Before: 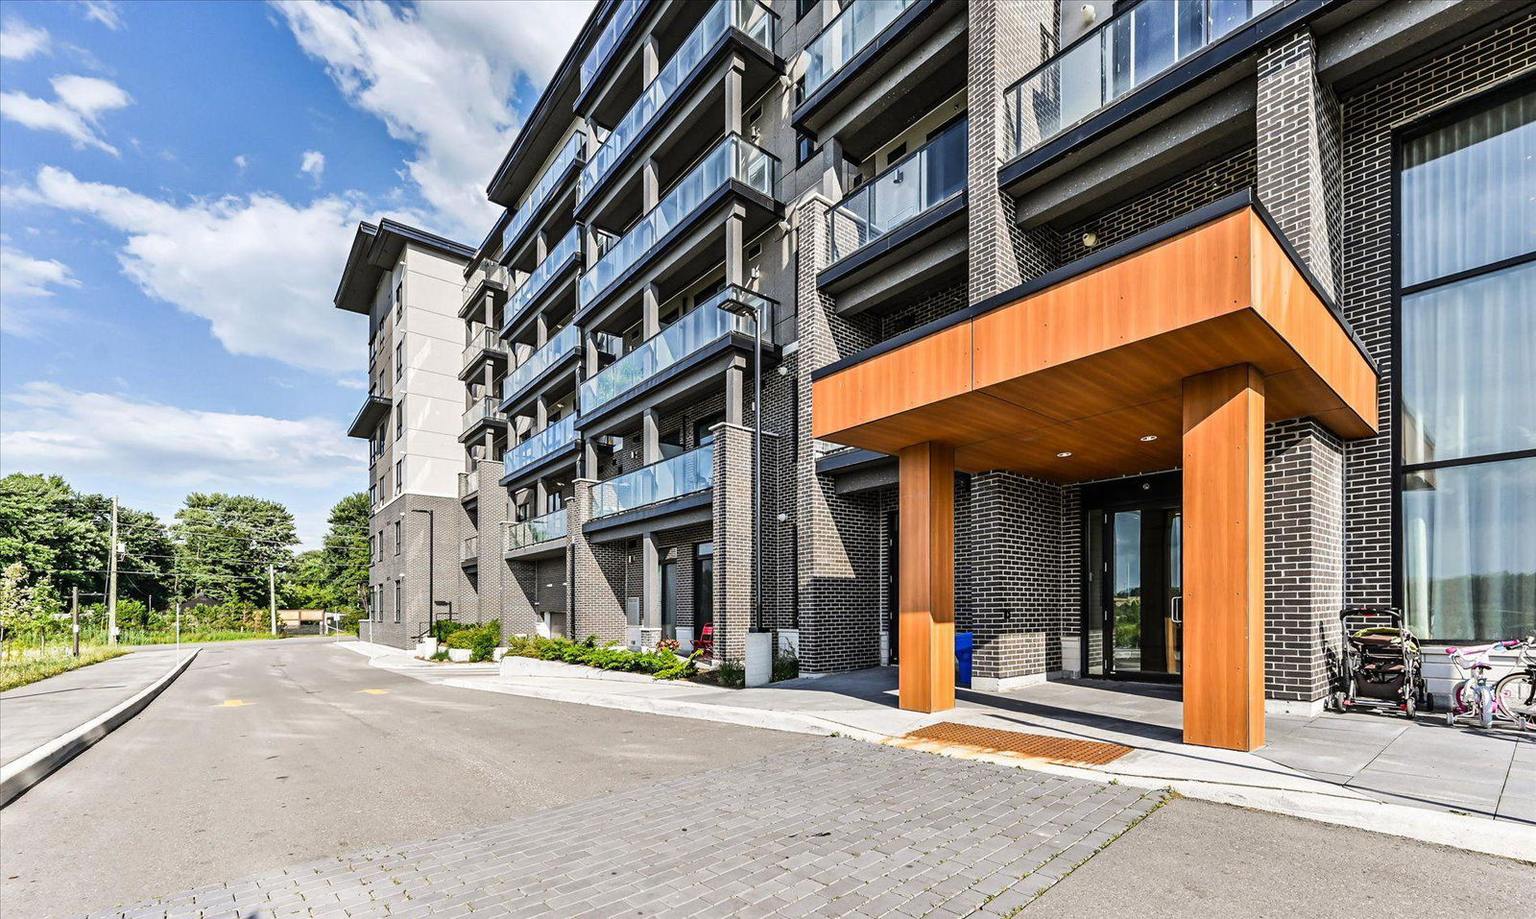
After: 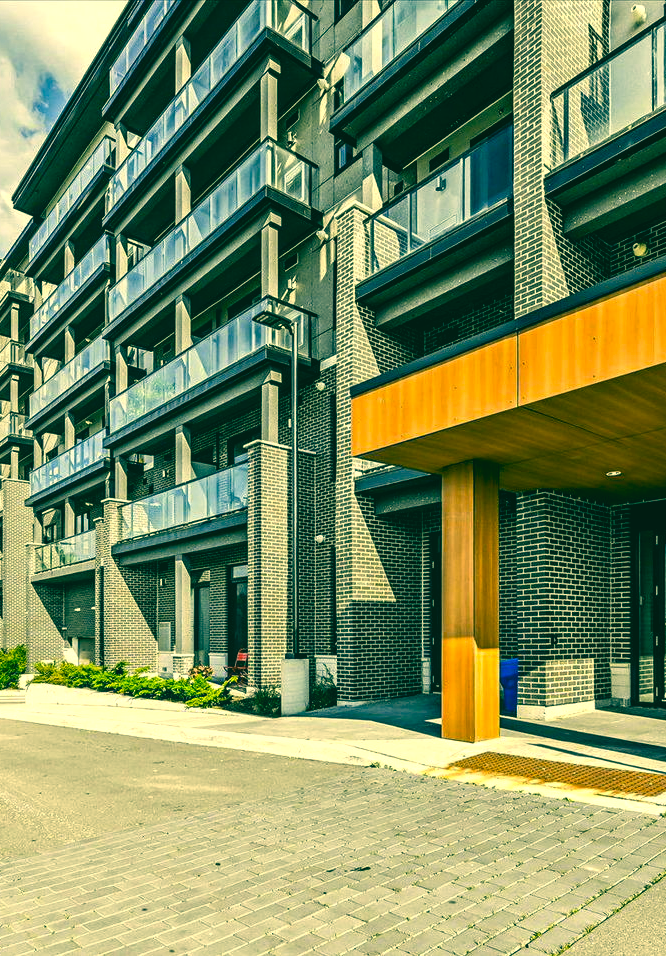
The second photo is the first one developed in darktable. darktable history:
local contrast: detail 110%
color balance rgb: highlights gain › luminance 14.866%, global offset › luminance -0.323%, global offset › chroma 0.115%, global offset › hue 164.55°, perceptual saturation grading › global saturation 2.667%, global vibrance 6.426%, contrast 13.182%, saturation formula JzAzBz (2021)
color correction: highlights a* 1.71, highlights b* 34.42, shadows a* -36.4, shadows b* -5.56
crop: left 30.983%, right 27.337%
